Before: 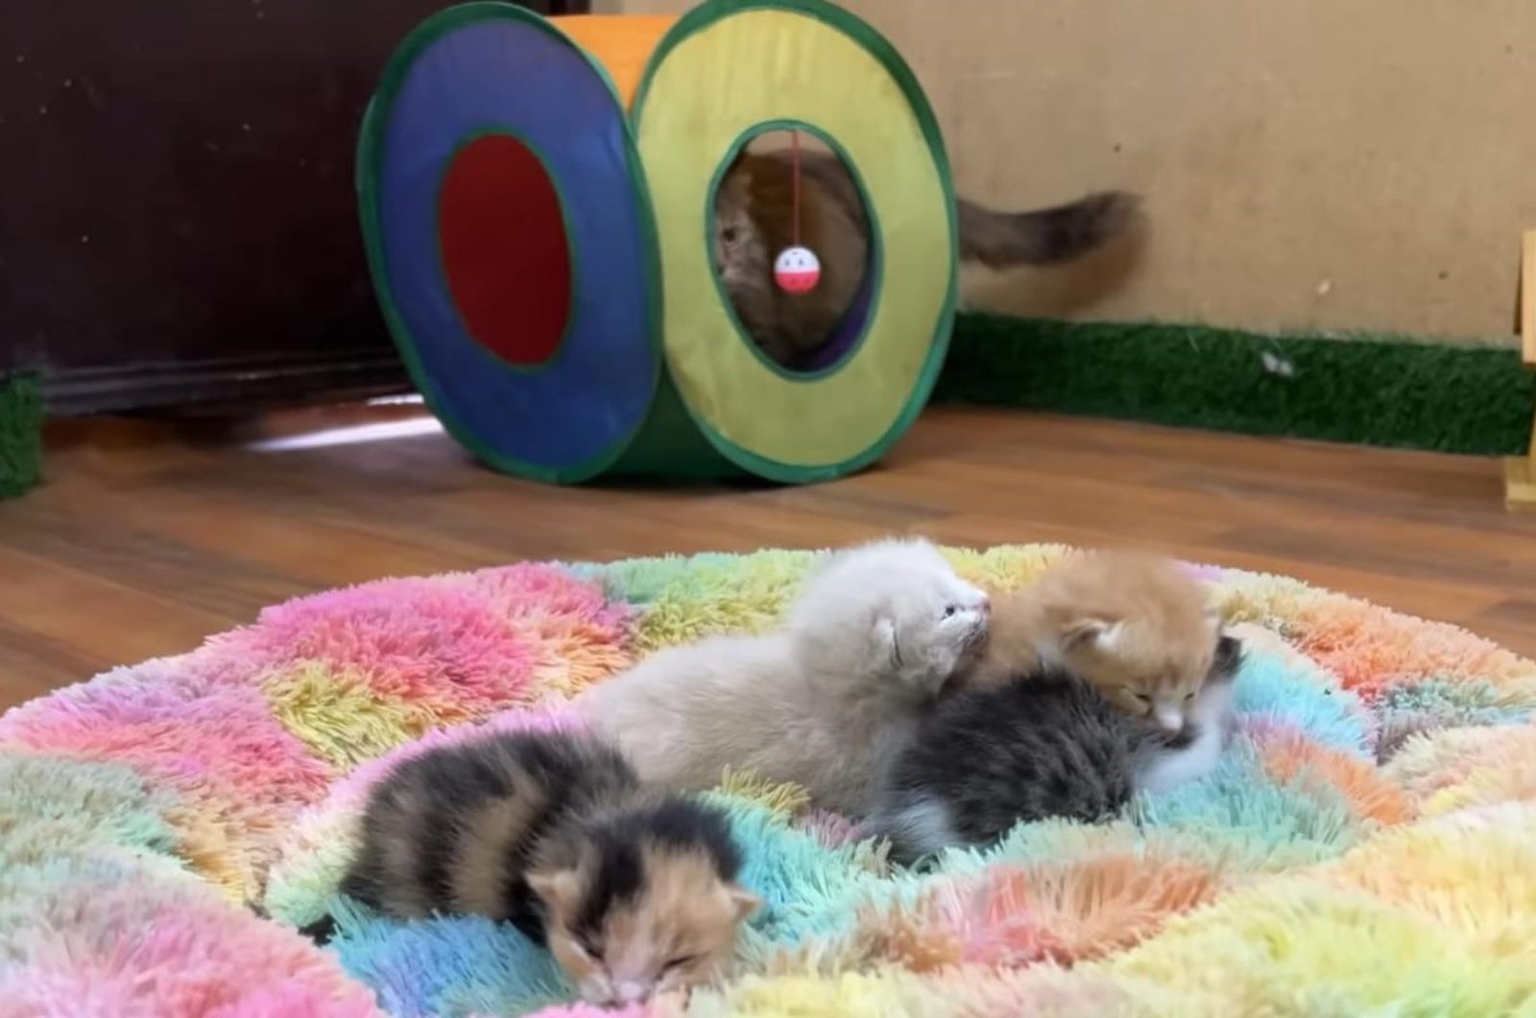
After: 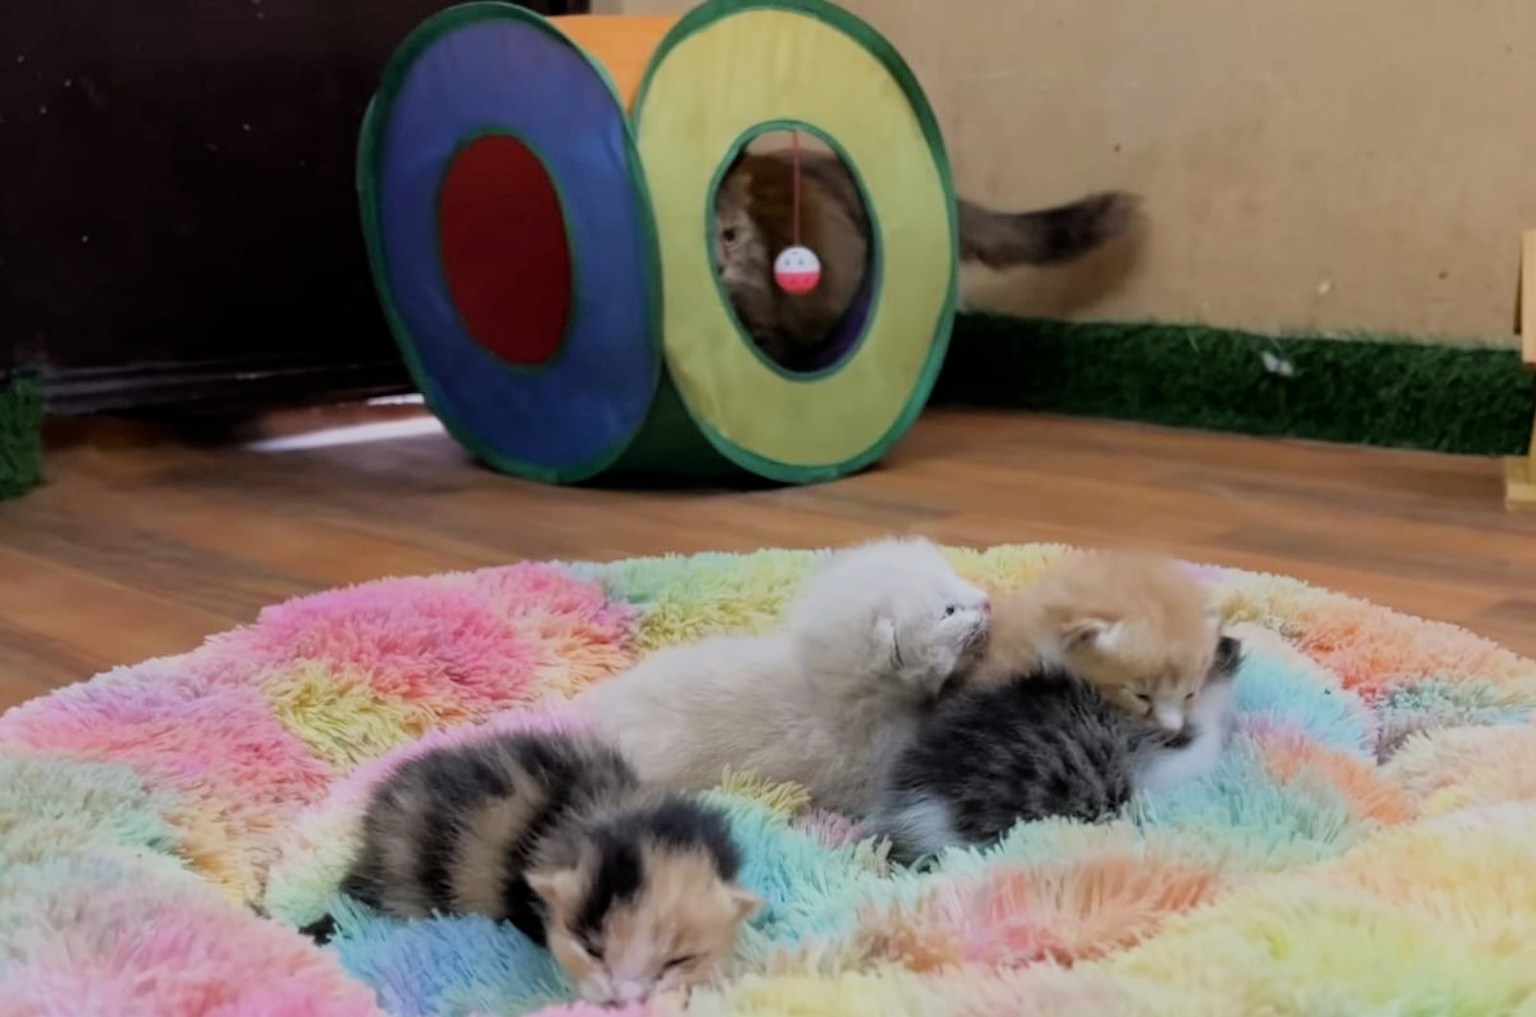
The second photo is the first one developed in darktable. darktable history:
filmic rgb: black relative exposure -7.38 EV, white relative exposure 5.05 EV, hardness 3.22
